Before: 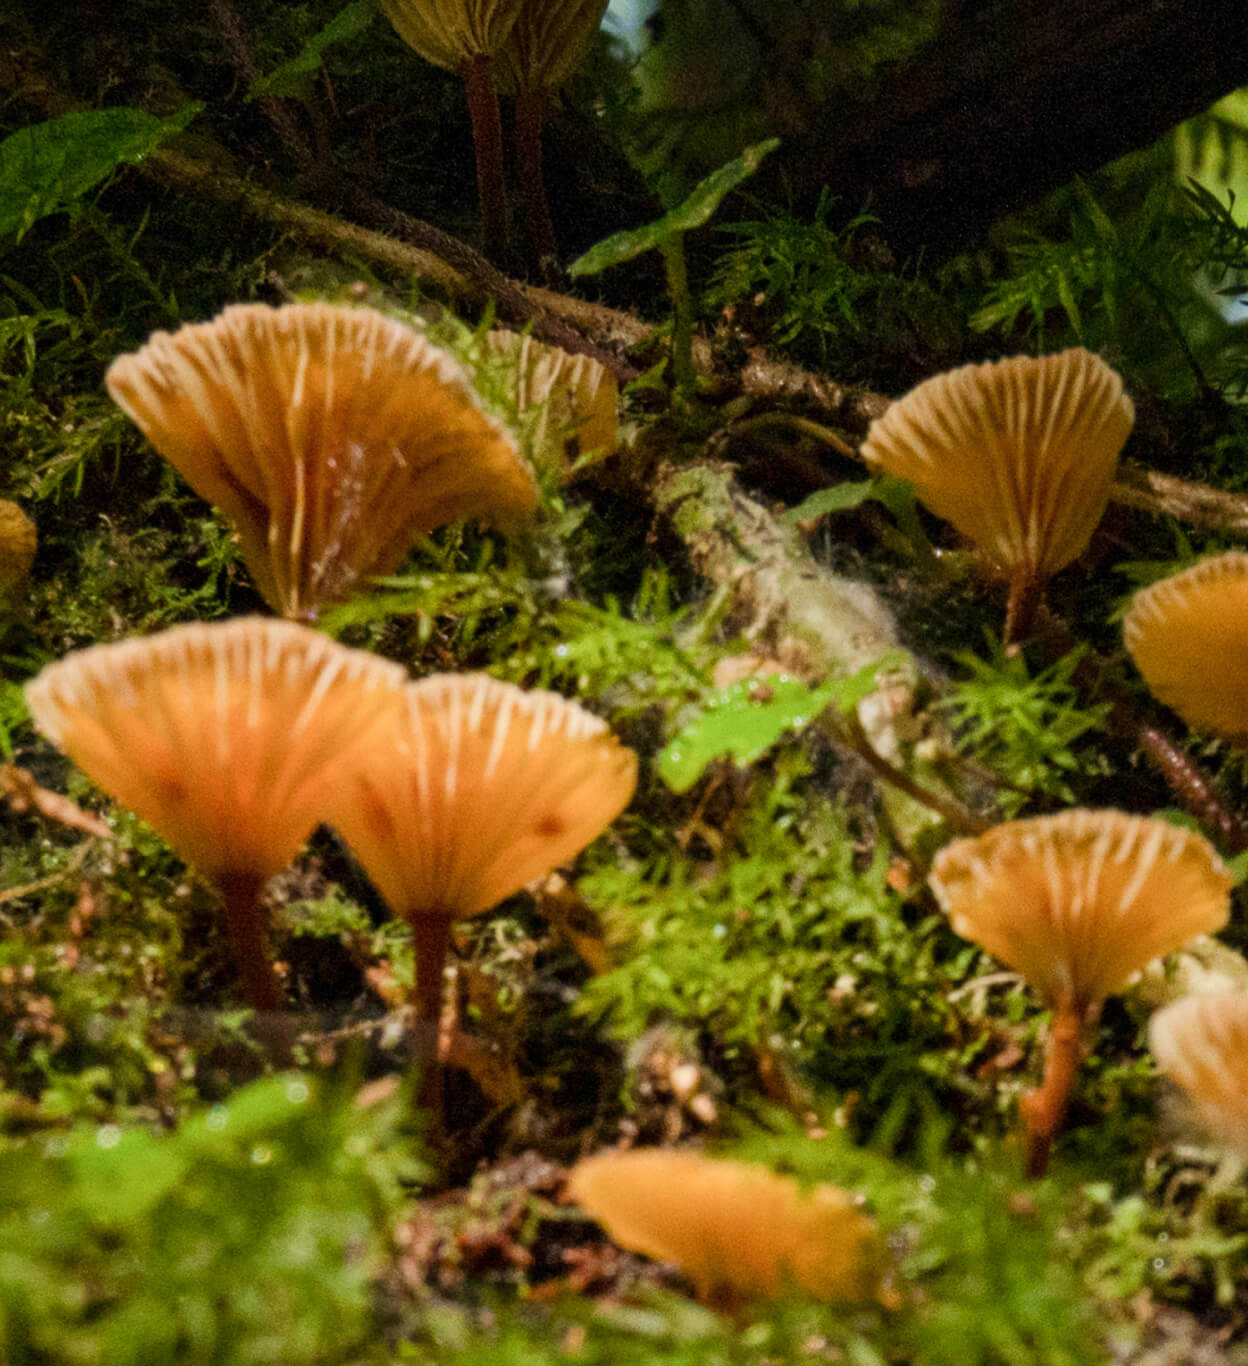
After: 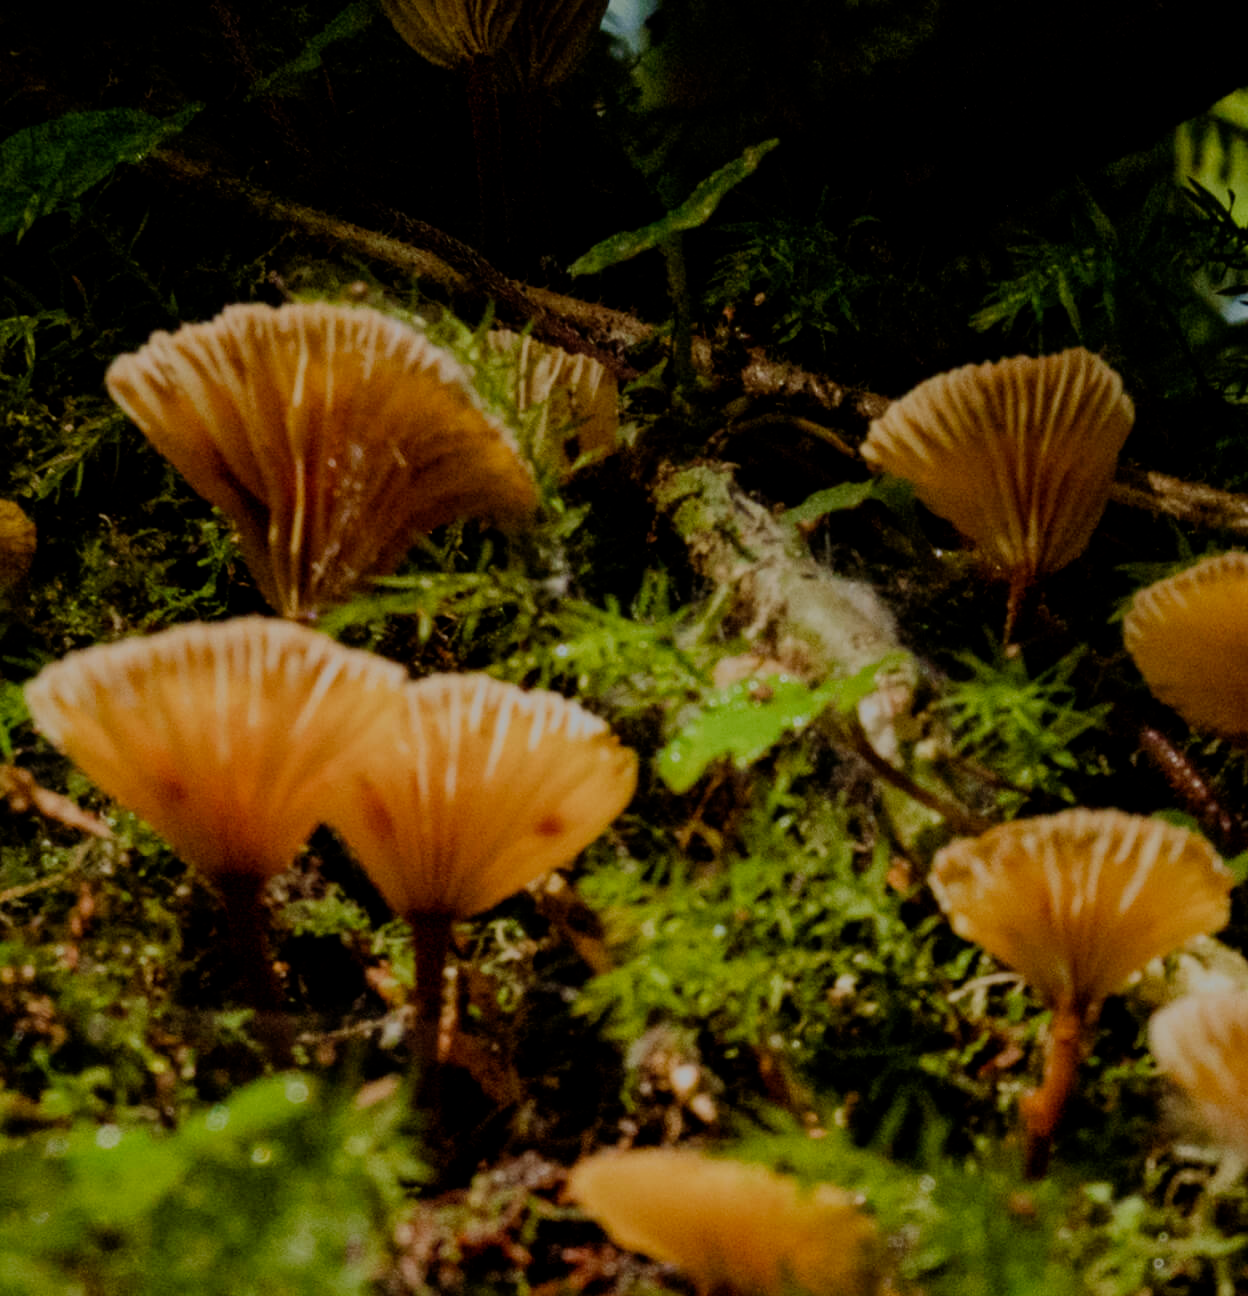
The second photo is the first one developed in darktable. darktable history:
filmic rgb: middle gray luminance 29%, black relative exposure -10.3 EV, white relative exposure 5.5 EV, threshold 6 EV, target black luminance 0%, hardness 3.95, latitude 2.04%, contrast 1.132, highlights saturation mix 5%, shadows ↔ highlights balance 15.11%, preserve chrominance no, color science v3 (2019), use custom middle-gray values true, iterations of high-quality reconstruction 0, enable highlight reconstruction true
crop and rotate: top 0%, bottom 5.097%
contrast brightness saturation: saturation -0.05
split-toning: shadows › hue 351.18°, shadows › saturation 0.86, highlights › hue 218.82°, highlights › saturation 0.73, balance -19.167
